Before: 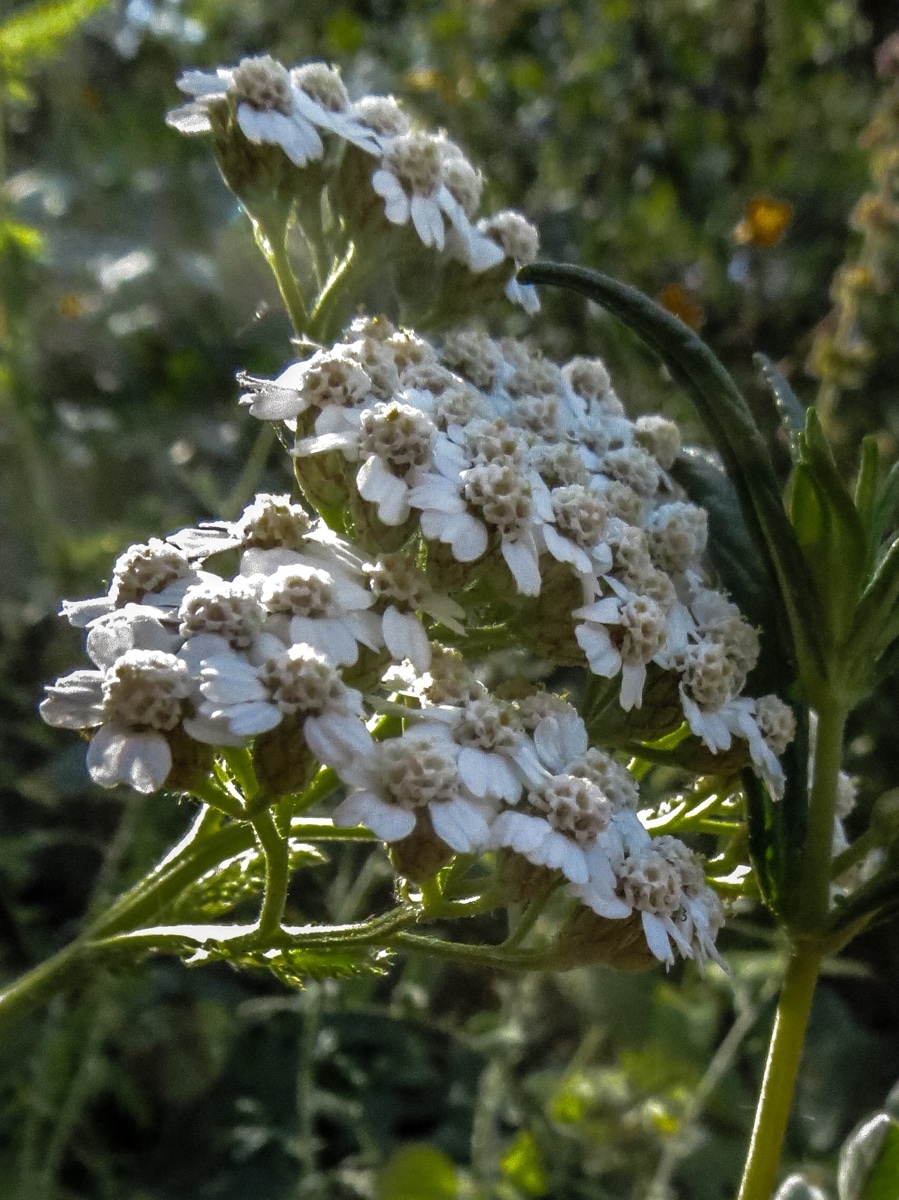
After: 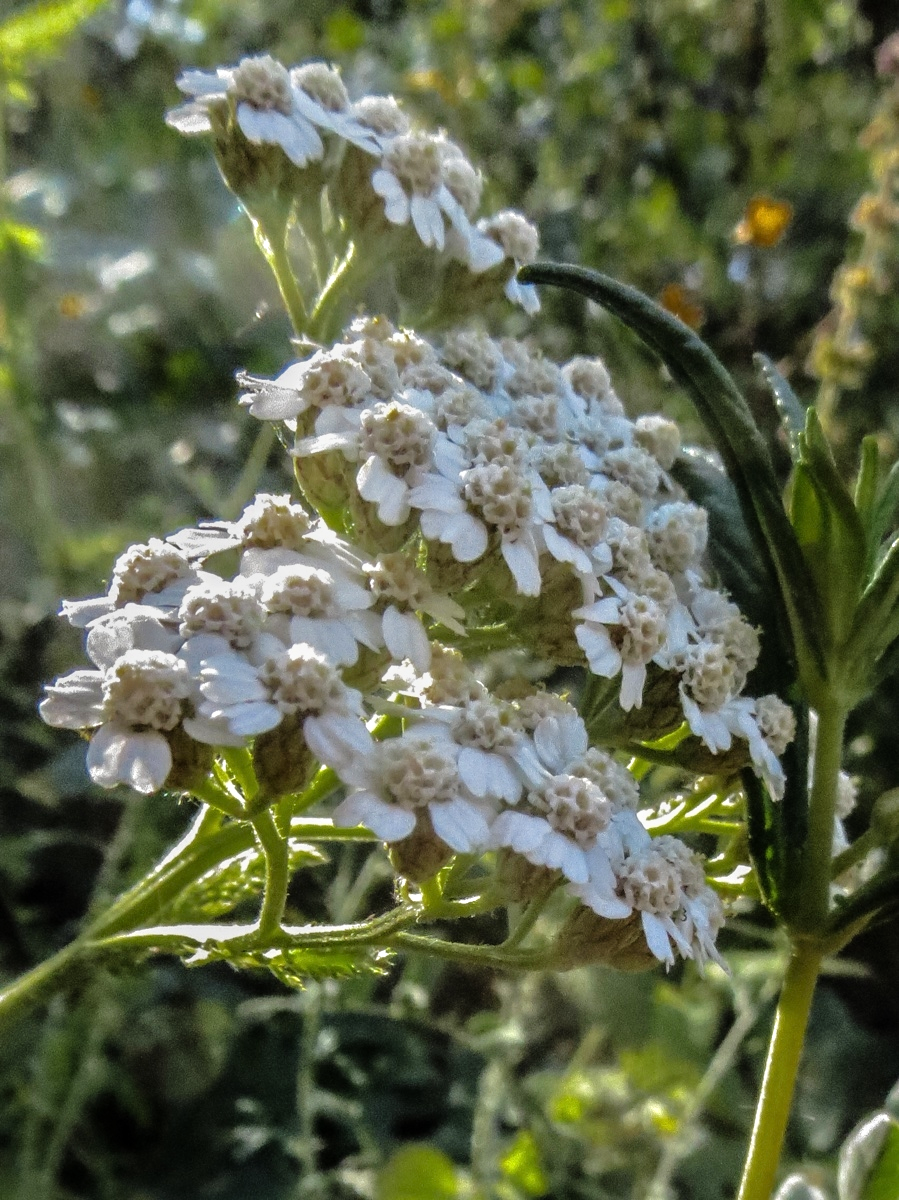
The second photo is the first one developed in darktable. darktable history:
exposure: exposure -0.344 EV, compensate exposure bias true, compensate highlight preservation false
tone equalizer: -7 EV 0.161 EV, -6 EV 0.595 EV, -5 EV 1.17 EV, -4 EV 1.32 EV, -3 EV 1.16 EV, -2 EV 0.6 EV, -1 EV 0.166 EV, mask exposure compensation -0.488 EV
